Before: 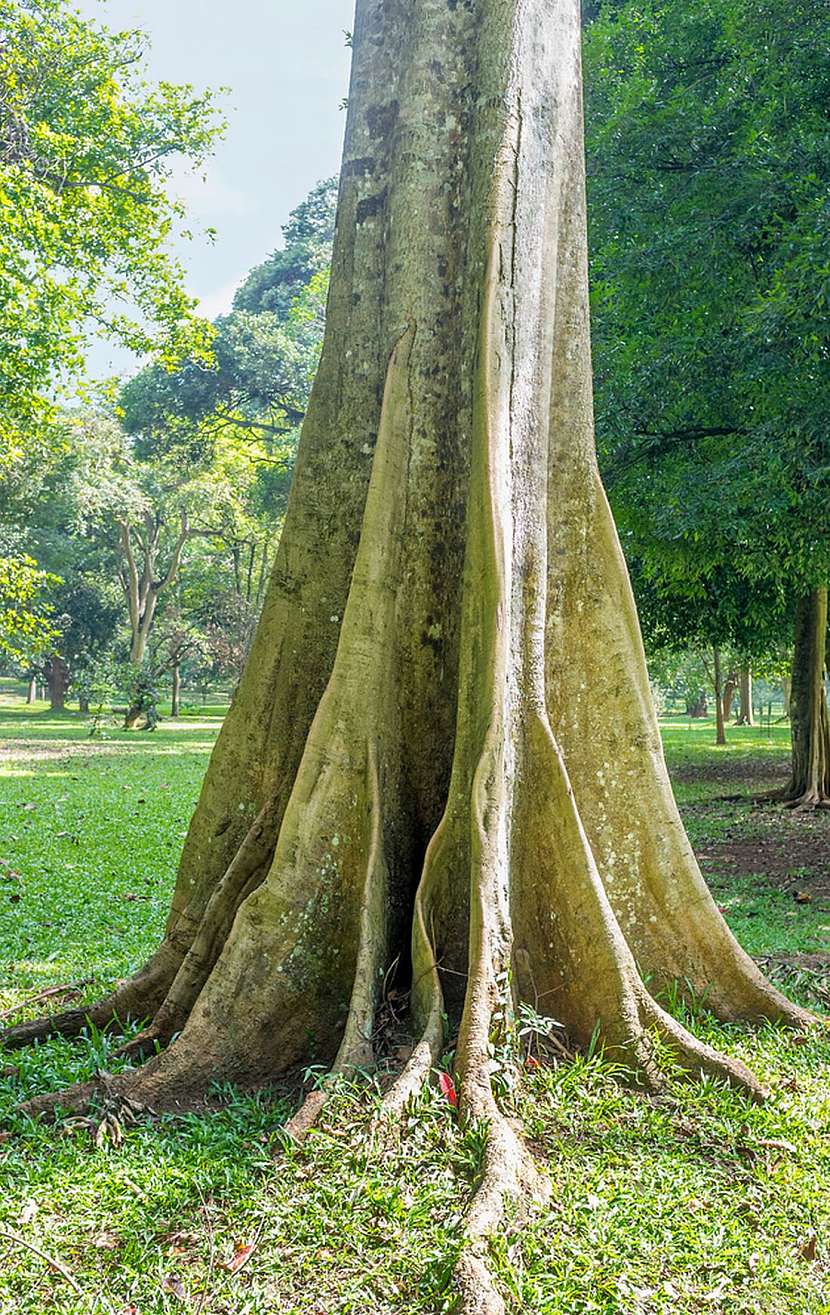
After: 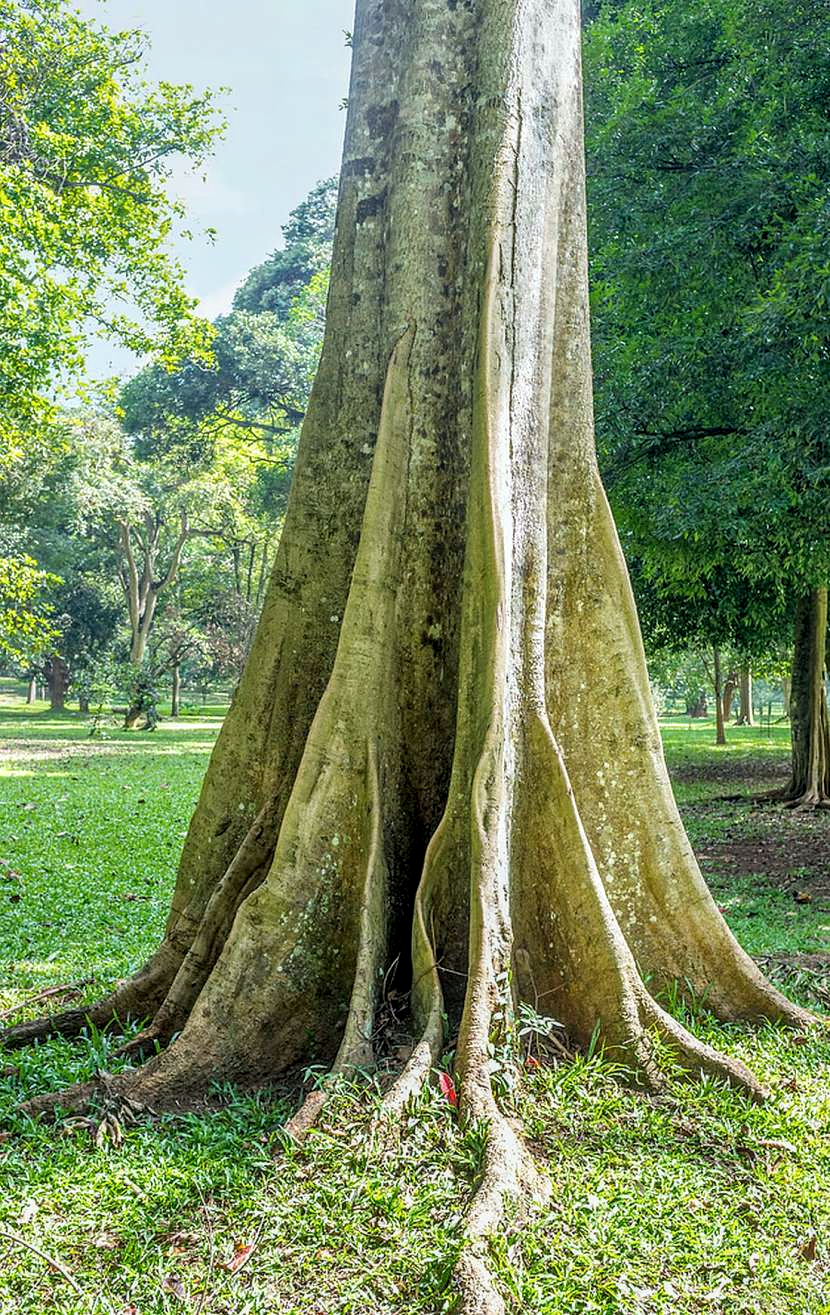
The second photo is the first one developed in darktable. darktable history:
filmic rgb: black relative exposure -16 EV, white relative exposure 2.93 EV, hardness 10.04, color science v6 (2022)
white balance: red 0.978, blue 0.999
local contrast: detail 130%
